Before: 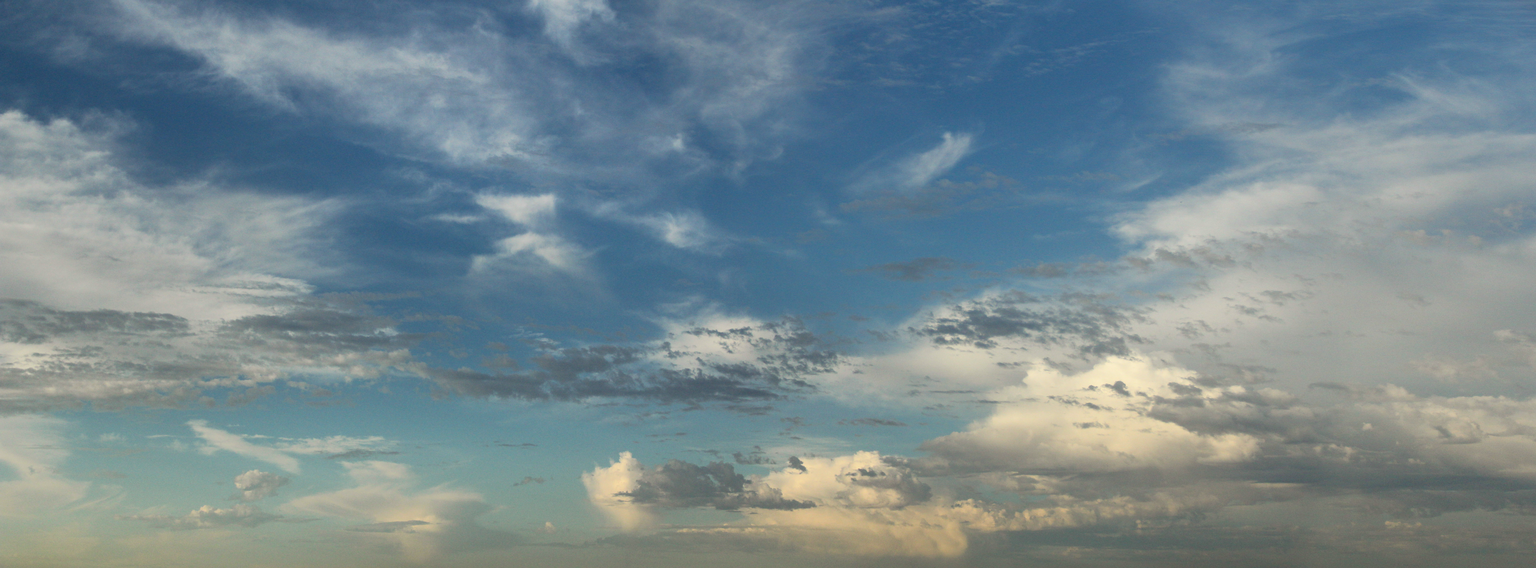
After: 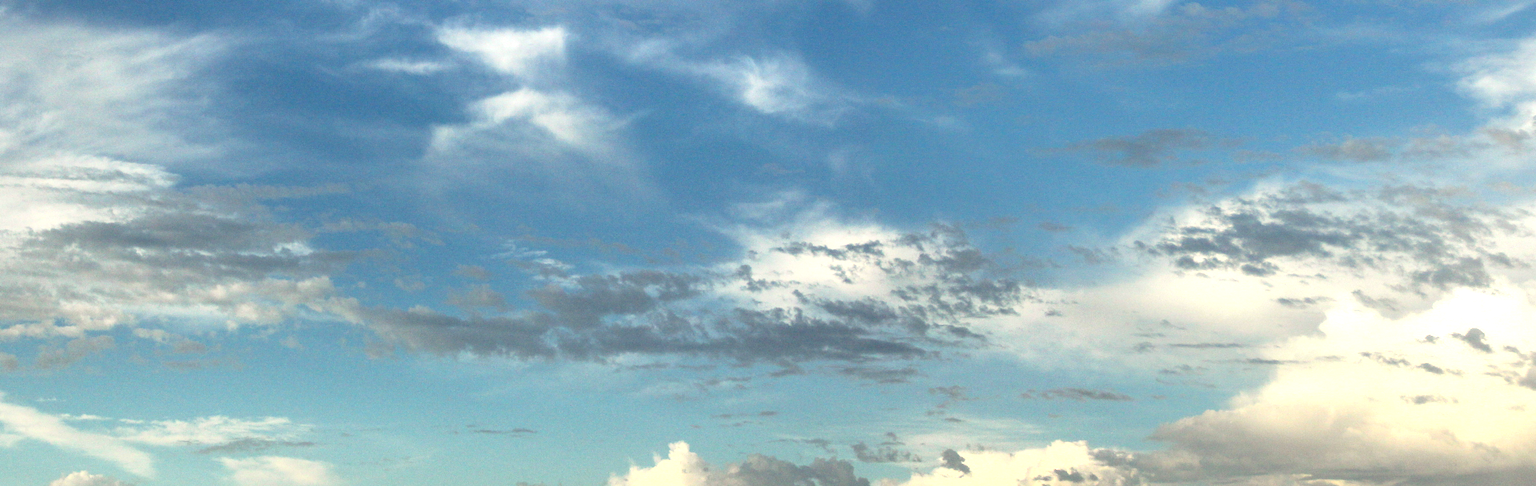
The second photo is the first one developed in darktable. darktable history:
white balance: emerald 1
crop: left 13.312%, top 31.28%, right 24.627%, bottom 15.582%
levels: levels [0, 0.394, 0.787]
